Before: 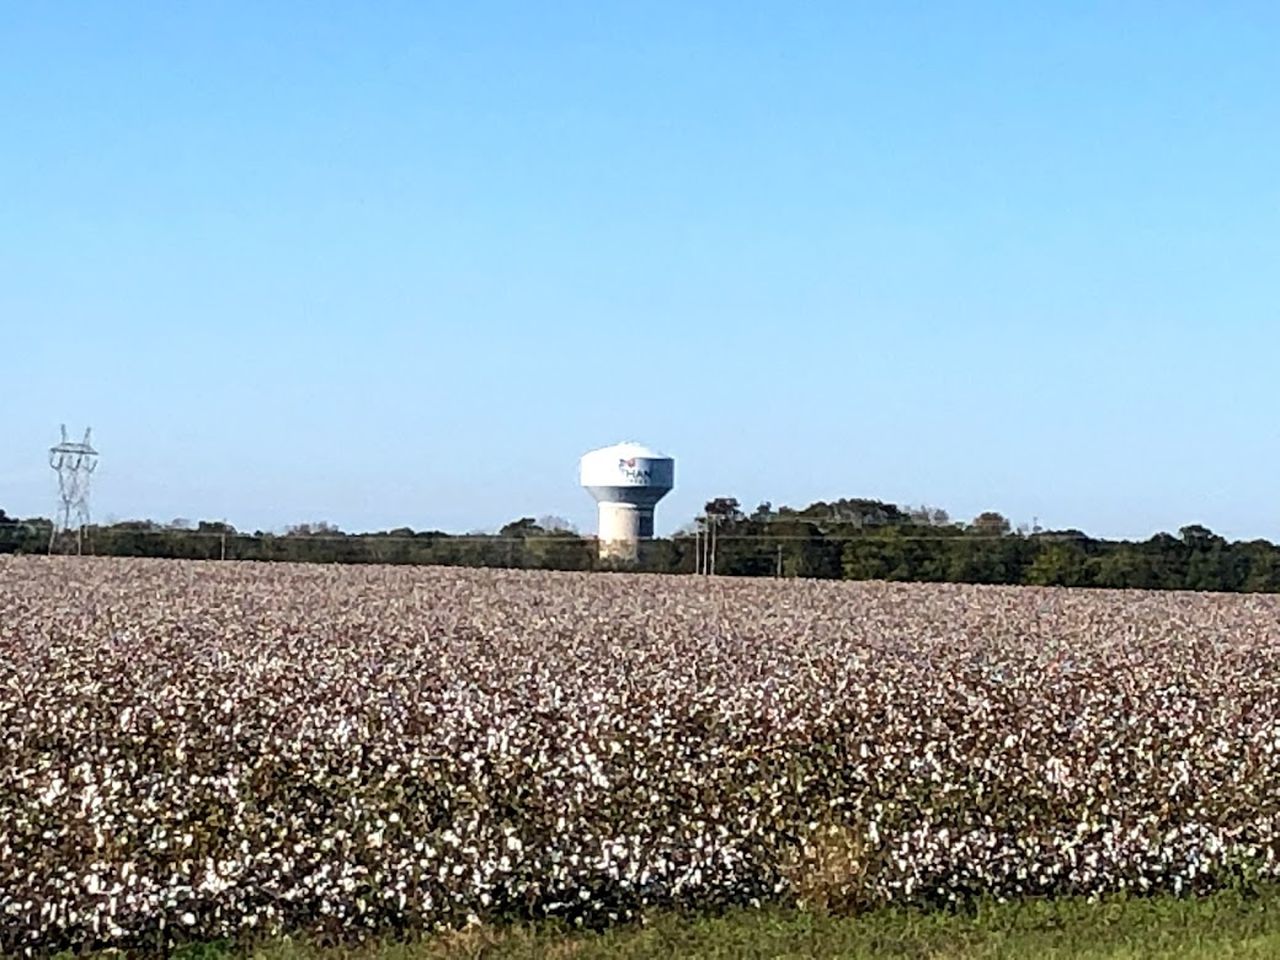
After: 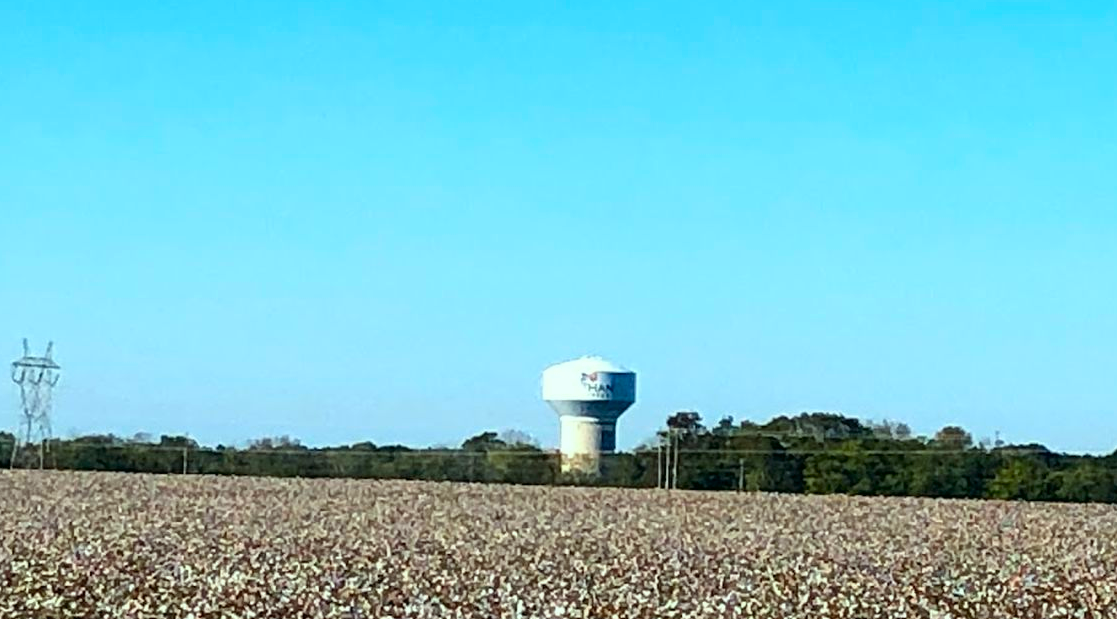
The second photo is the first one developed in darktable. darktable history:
color correction: highlights a* -7.33, highlights b* 1.26, shadows a* -3.55, saturation 1.4
crop: left 3.015%, top 8.969%, right 9.647%, bottom 26.457%
